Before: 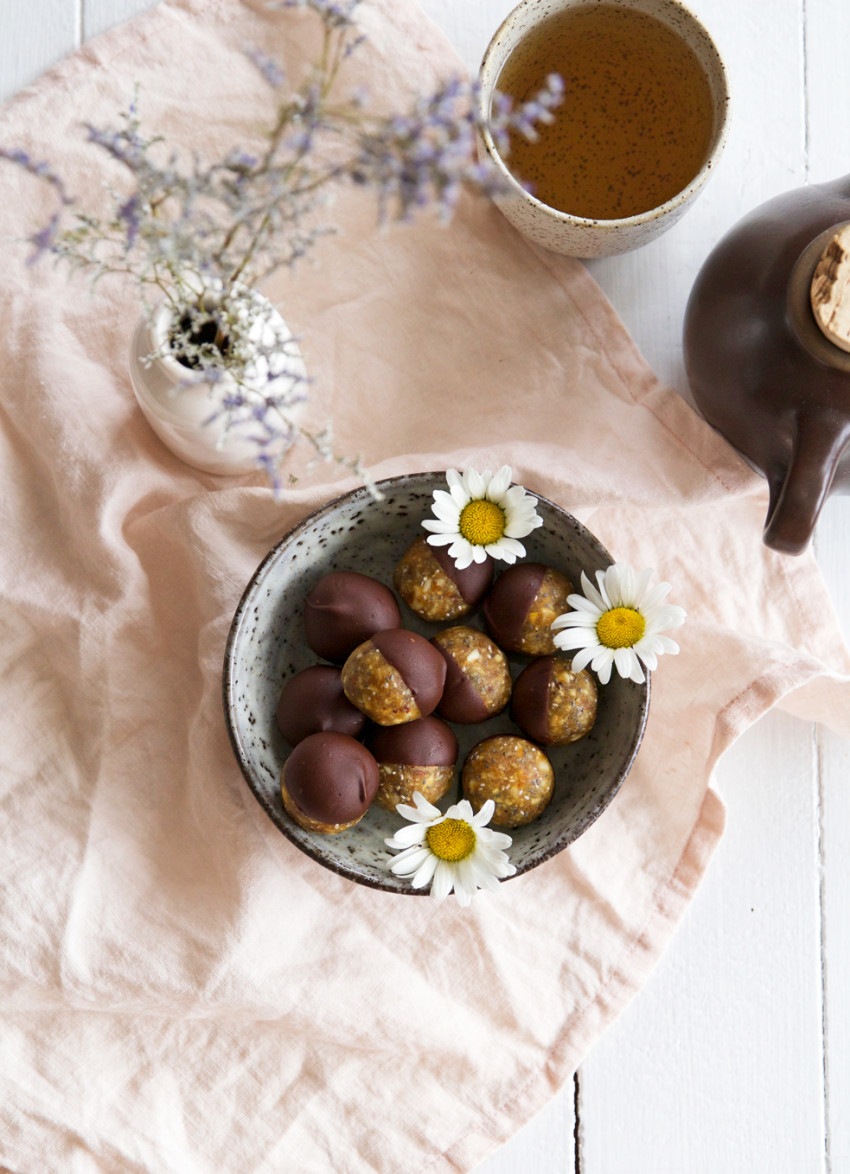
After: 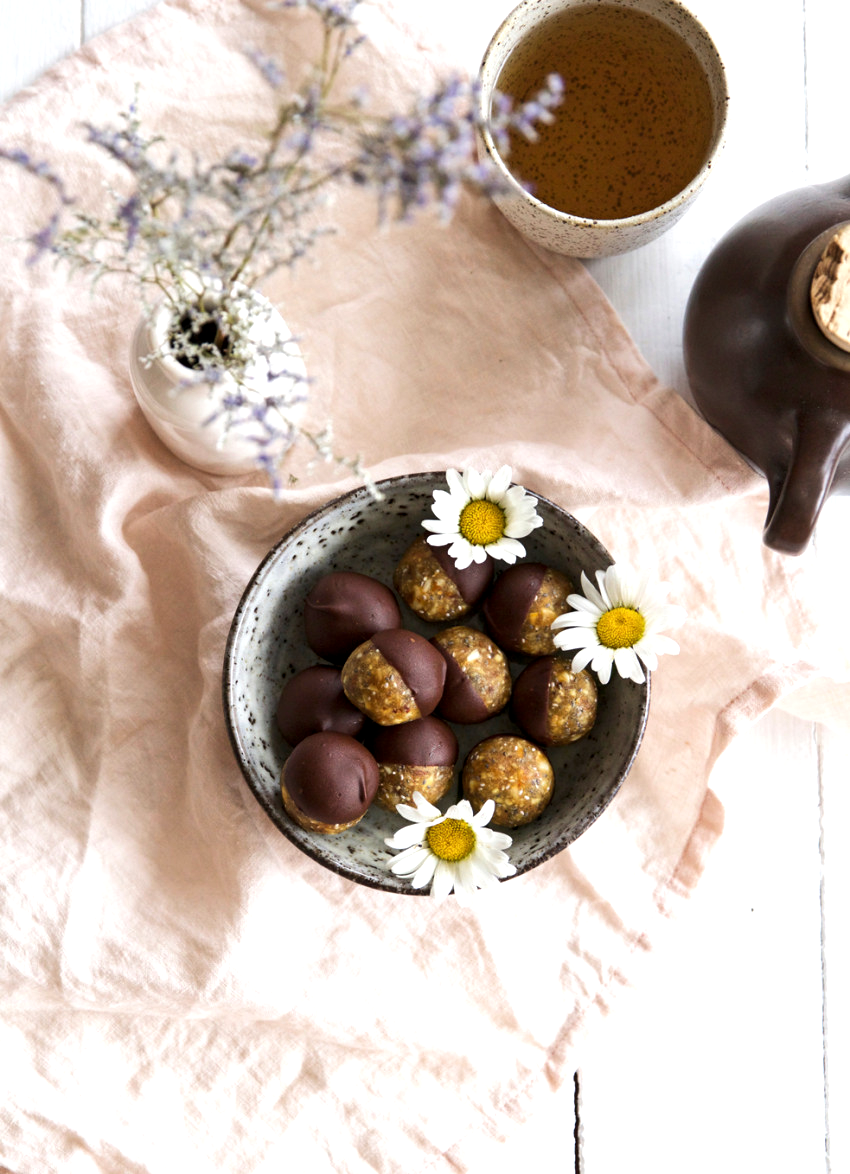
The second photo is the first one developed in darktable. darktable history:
tone equalizer: -8 EV -0.417 EV, -7 EV -0.389 EV, -6 EV -0.333 EV, -5 EV -0.222 EV, -3 EV 0.222 EV, -2 EV 0.333 EV, -1 EV 0.389 EV, +0 EV 0.417 EV, edges refinement/feathering 500, mask exposure compensation -1.57 EV, preserve details no
local contrast: highlights 100%, shadows 100%, detail 120%, midtone range 0.2
